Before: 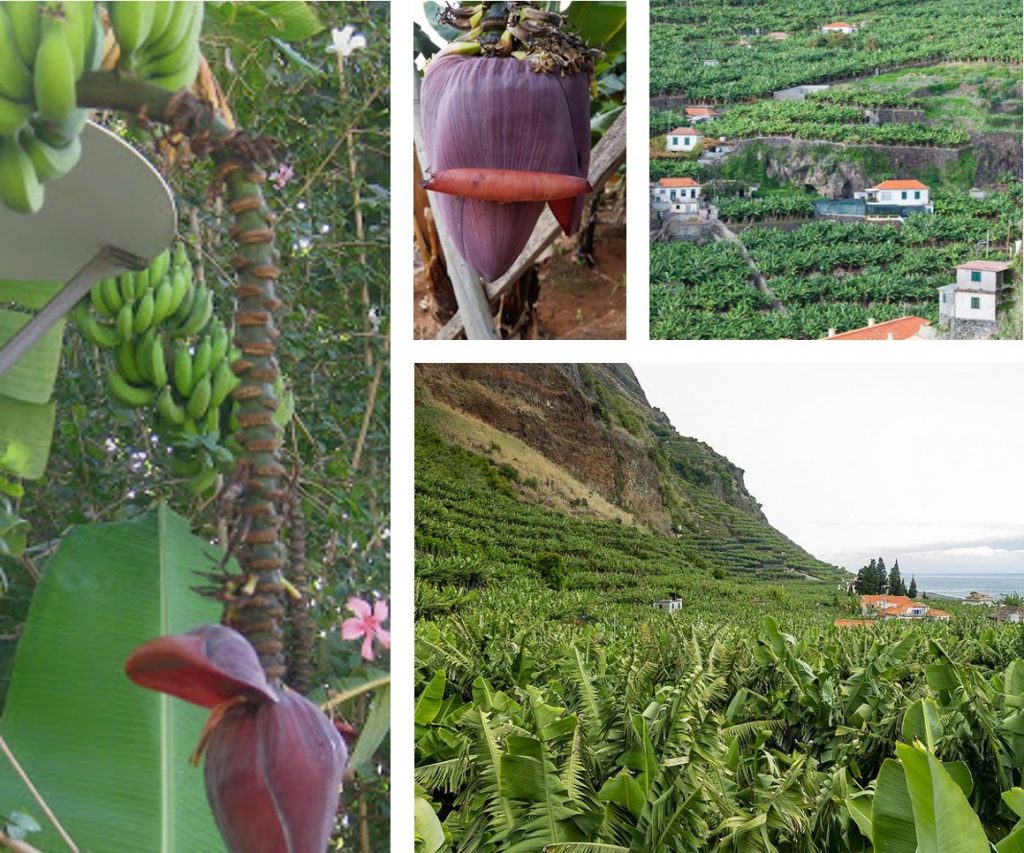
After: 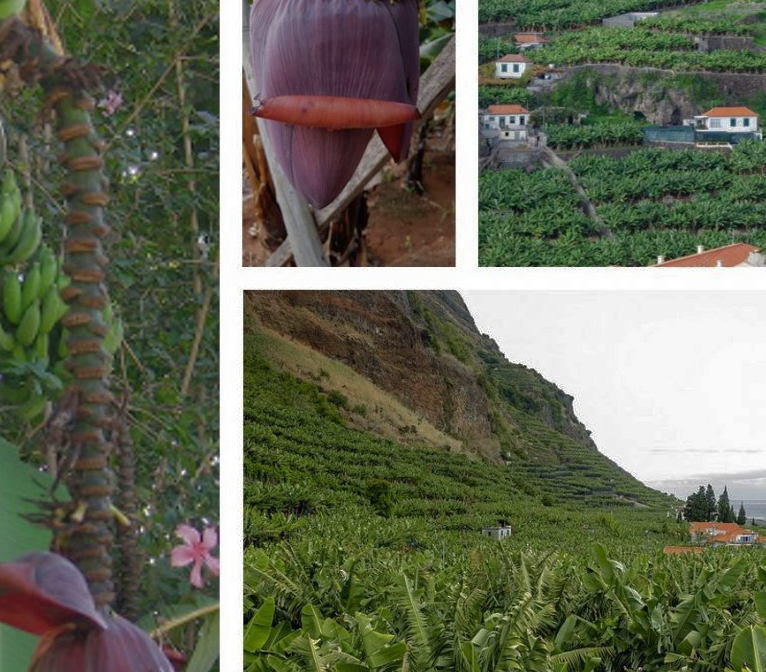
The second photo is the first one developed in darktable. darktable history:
base curve: curves: ch0 [(0, 0) (0.826, 0.587) (1, 1)]
crop: left 16.768%, top 8.653%, right 8.362%, bottom 12.485%
